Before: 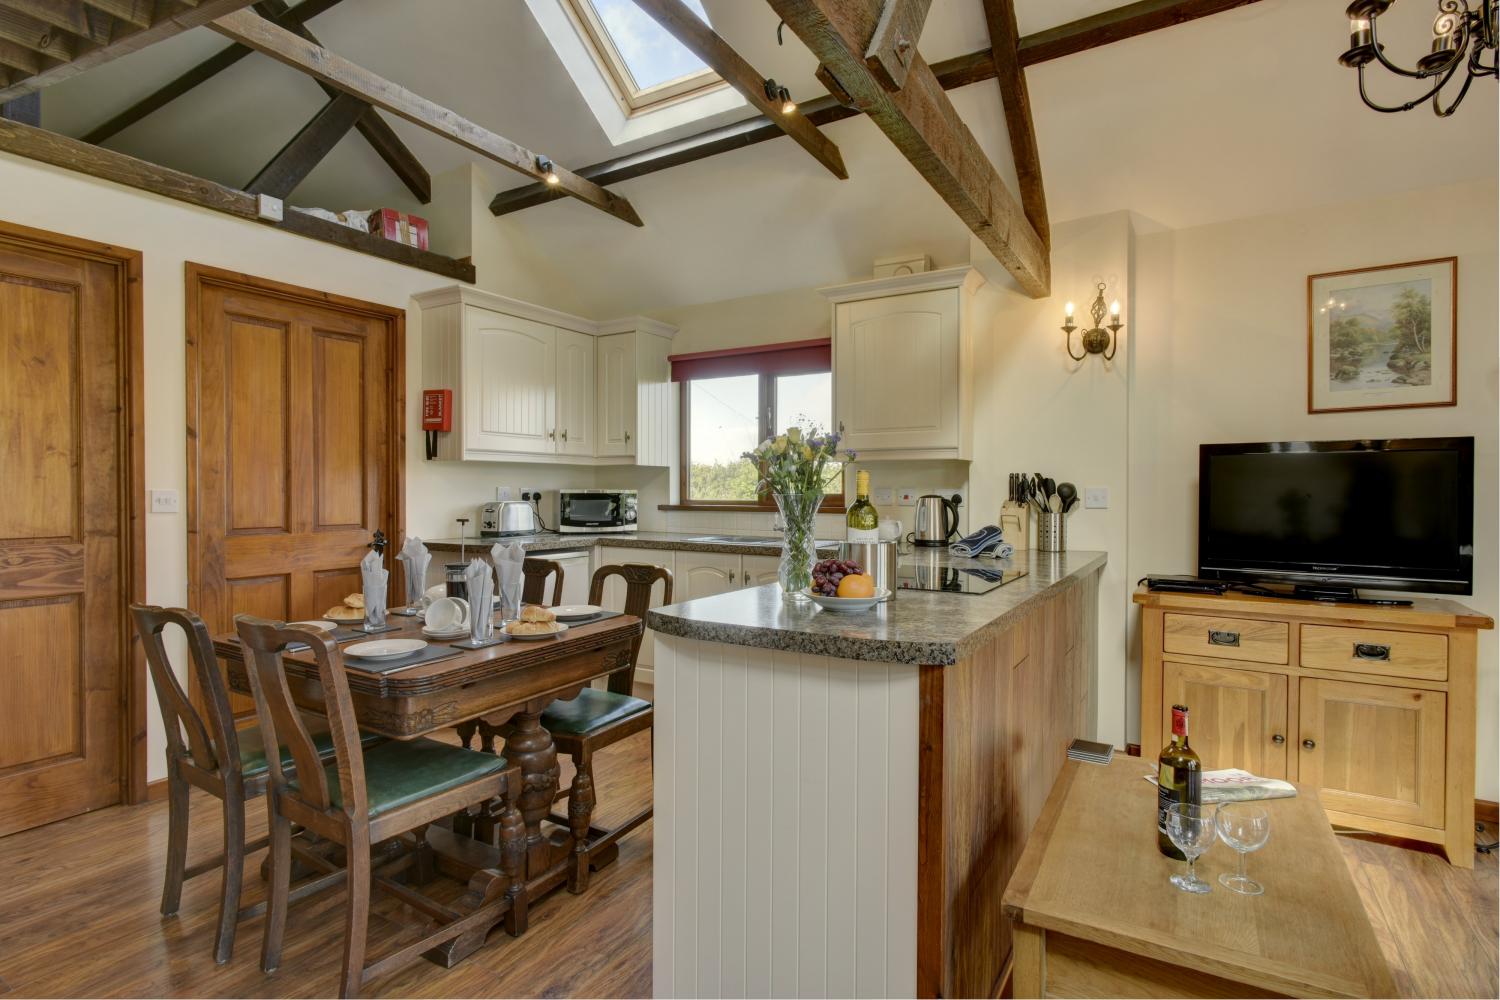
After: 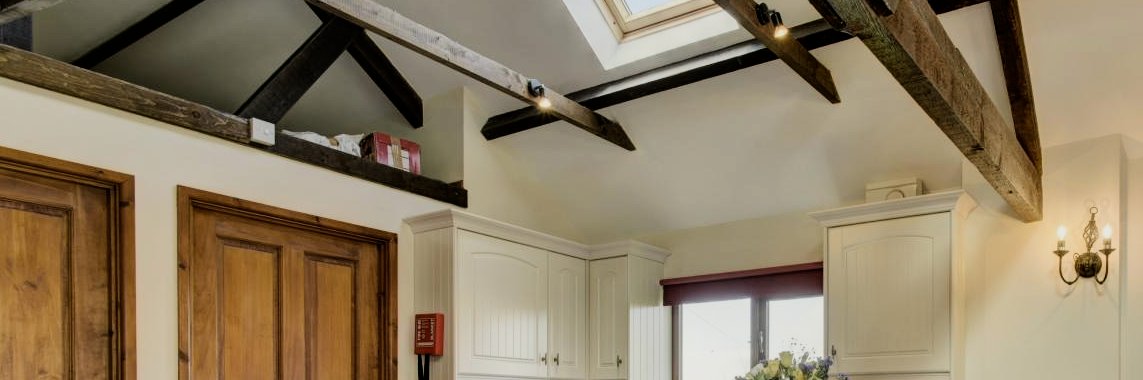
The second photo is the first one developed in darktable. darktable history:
crop: left 0.579%, top 7.627%, right 23.167%, bottom 54.275%
filmic rgb: black relative exposure -5 EV, hardness 2.88, contrast 1.4, highlights saturation mix -20%
